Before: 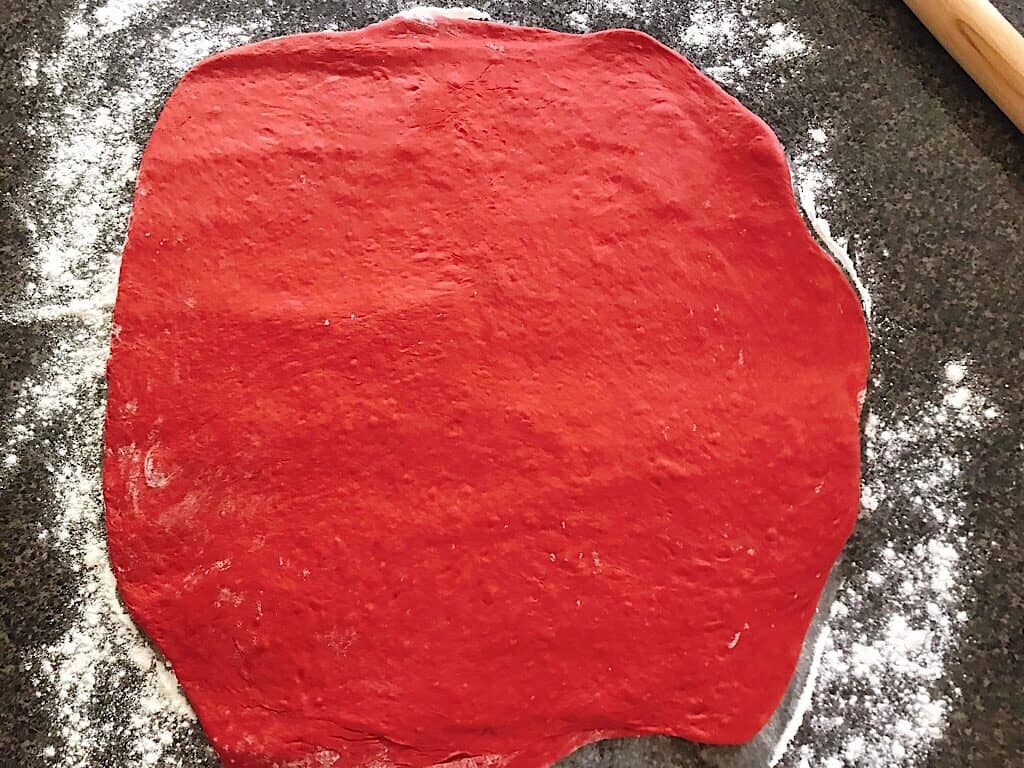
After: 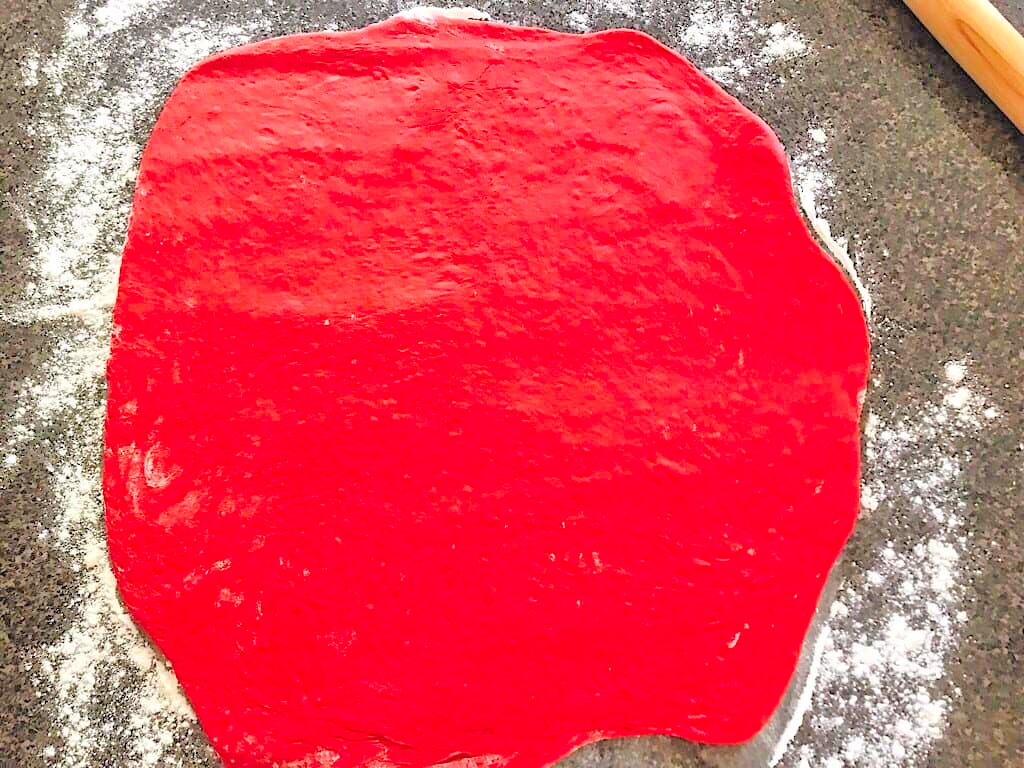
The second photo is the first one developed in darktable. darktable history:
contrast brightness saturation: contrast 0.069, brightness 0.177, saturation 0.414
tone equalizer: -7 EV 0.163 EV, -6 EV 0.601 EV, -5 EV 1.18 EV, -4 EV 1.31 EV, -3 EV 1.12 EV, -2 EV 0.6 EV, -1 EV 0.15 EV
